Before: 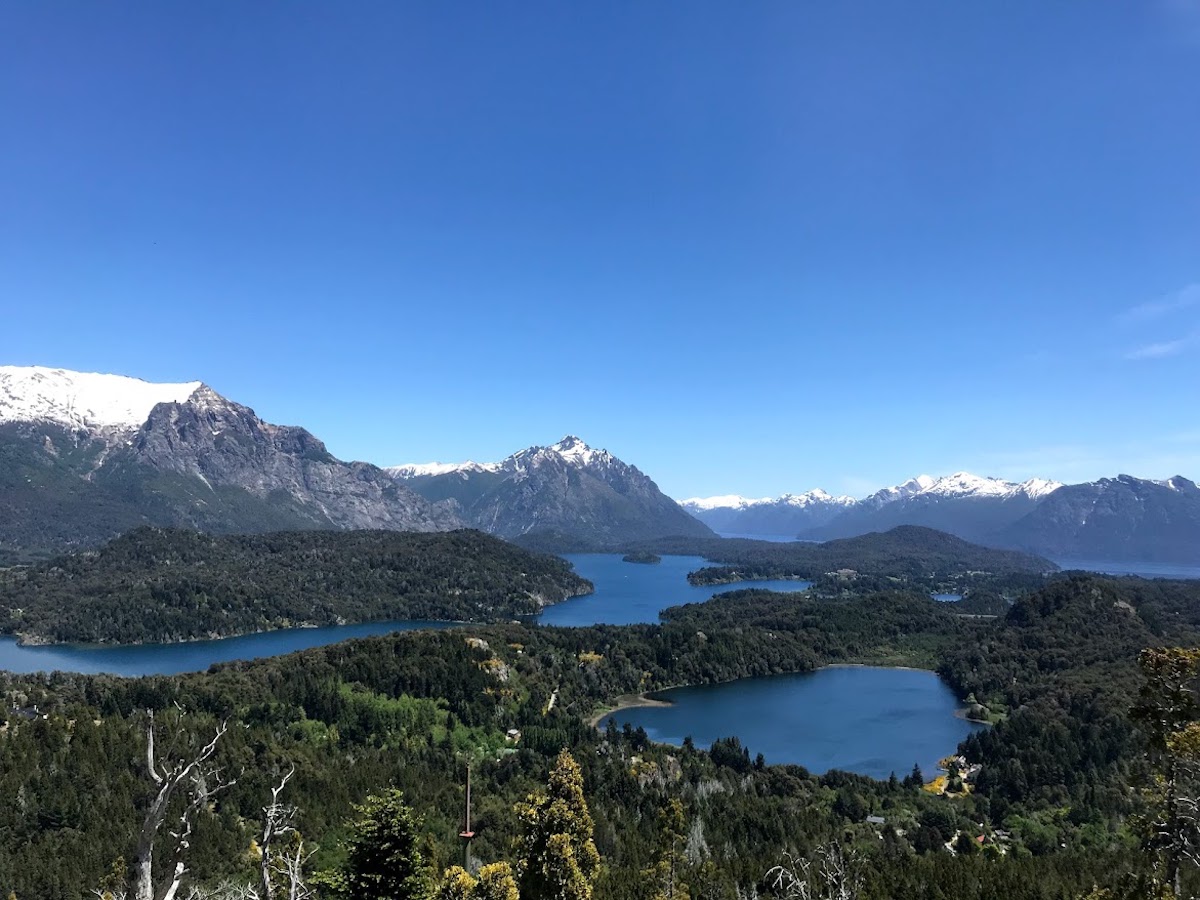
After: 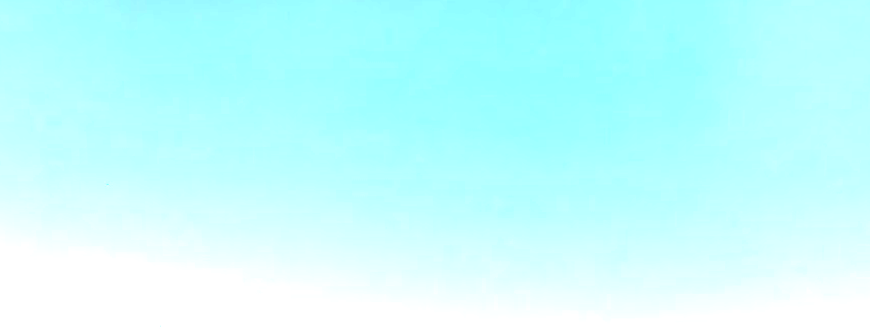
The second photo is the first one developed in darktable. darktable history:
exposure: black level correction 0, exposure 1.6 EV, compensate exposure bias true, compensate highlight preservation false
tone equalizer: -8 EV -1.08 EV, -7 EV -1.01 EV, -6 EV -0.867 EV, -5 EV -0.578 EV, -3 EV 0.578 EV, -2 EV 0.867 EV, -1 EV 1.01 EV, +0 EV 1.08 EV, edges refinement/feathering 500, mask exposure compensation -1.57 EV, preserve details no
rotate and perspective: rotation 0.074°, lens shift (vertical) 0.096, lens shift (horizontal) -0.041, crop left 0.043, crop right 0.952, crop top 0.024, crop bottom 0.979
crop: left 0.579%, top 7.627%, right 23.167%, bottom 54.275%
